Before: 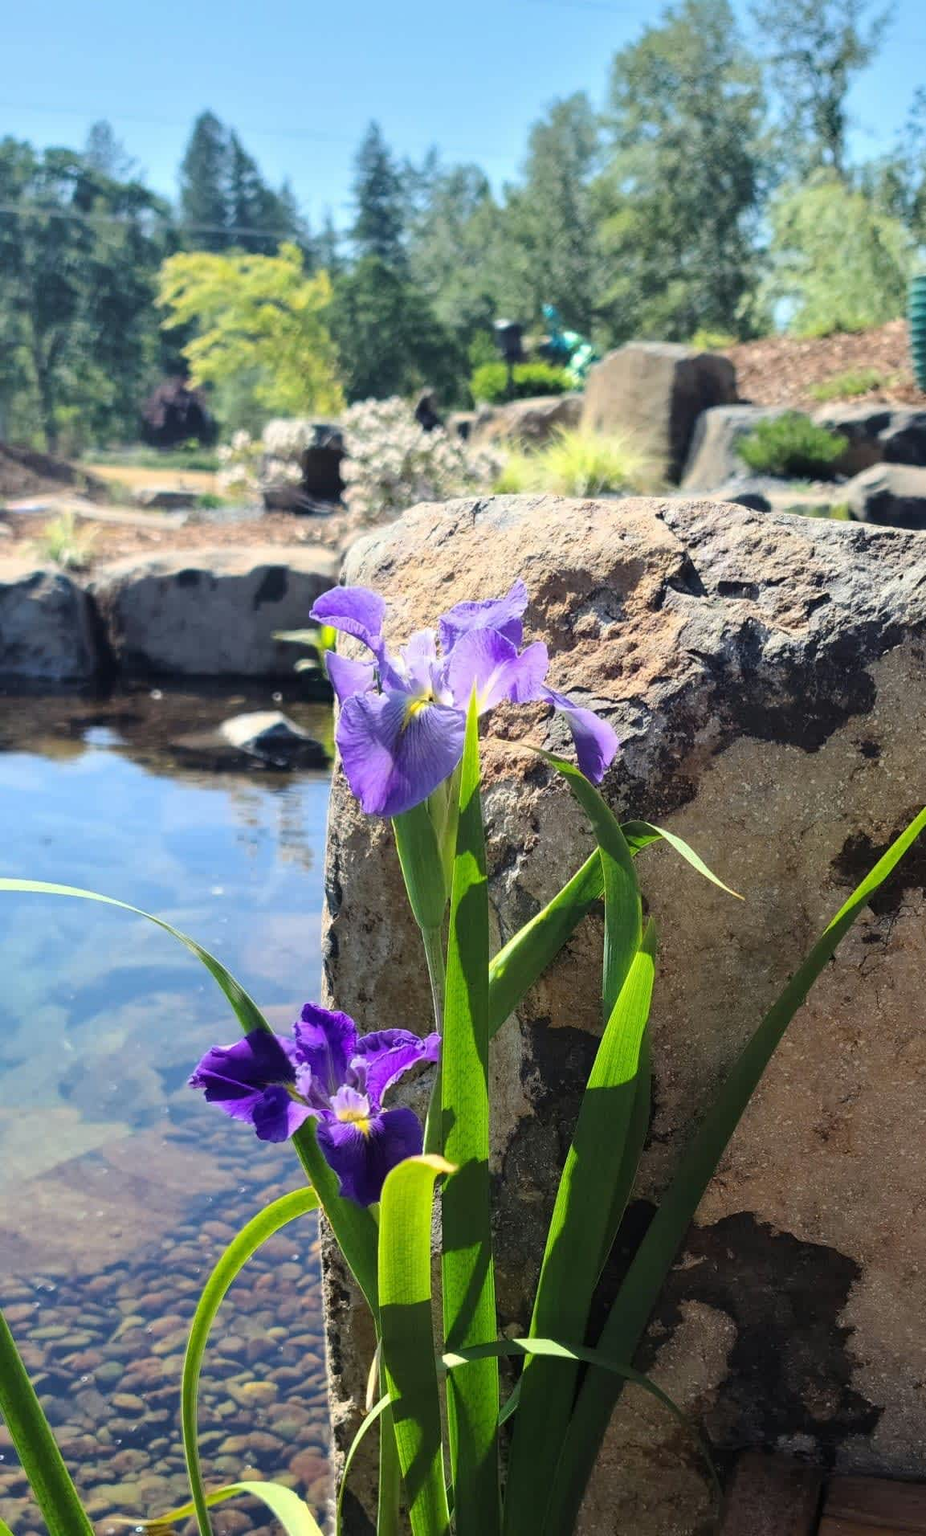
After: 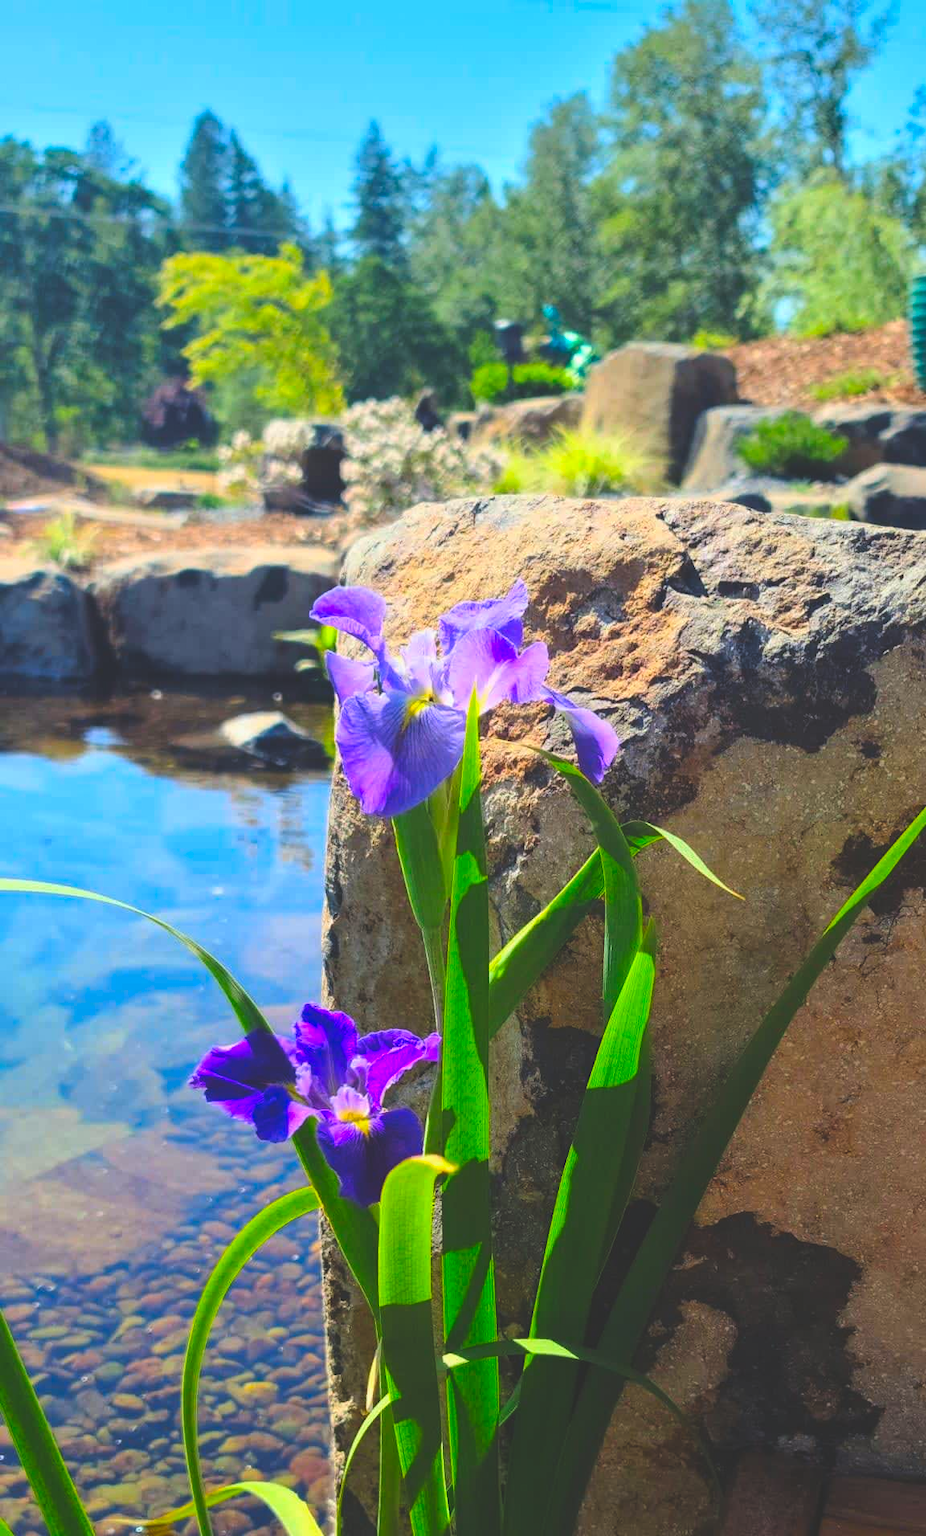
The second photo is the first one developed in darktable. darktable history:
exposure: black level correction -0.026, exposure -0.118 EV, compensate highlight preservation false
shadows and highlights: shadows 62.67, white point adjustment 0.511, highlights -34.28, compress 83.75%
color correction: highlights b* 0.05, saturation 1.85
tone equalizer: on, module defaults
